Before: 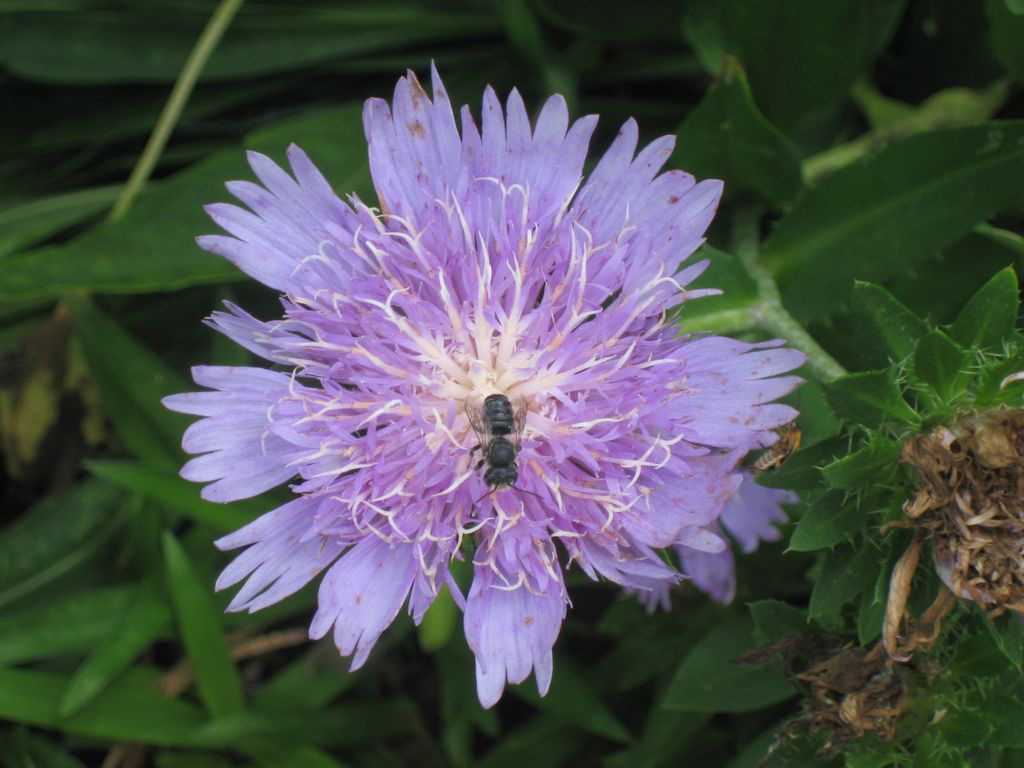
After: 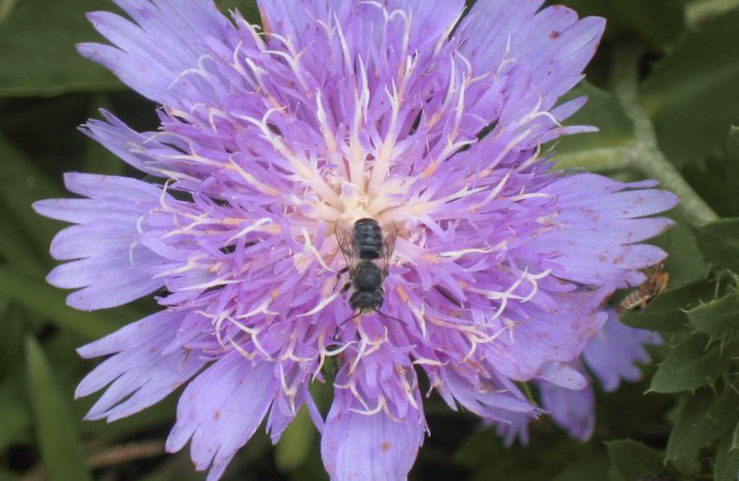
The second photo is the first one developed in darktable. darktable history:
tone curve: curves: ch1 [(0, 0) (0.214, 0.291) (0.372, 0.44) (0.463, 0.476) (0.498, 0.502) (0.521, 0.531) (1, 1)]; ch2 [(0, 0) (0.456, 0.447) (0.5, 0.5) (0.547, 0.557) (0.592, 0.57) (0.631, 0.602) (1, 1)], color space Lab, independent channels, preserve colors none
crop and rotate: angle -3.37°, left 9.79%, top 20.73%, right 12.42%, bottom 11.82%
